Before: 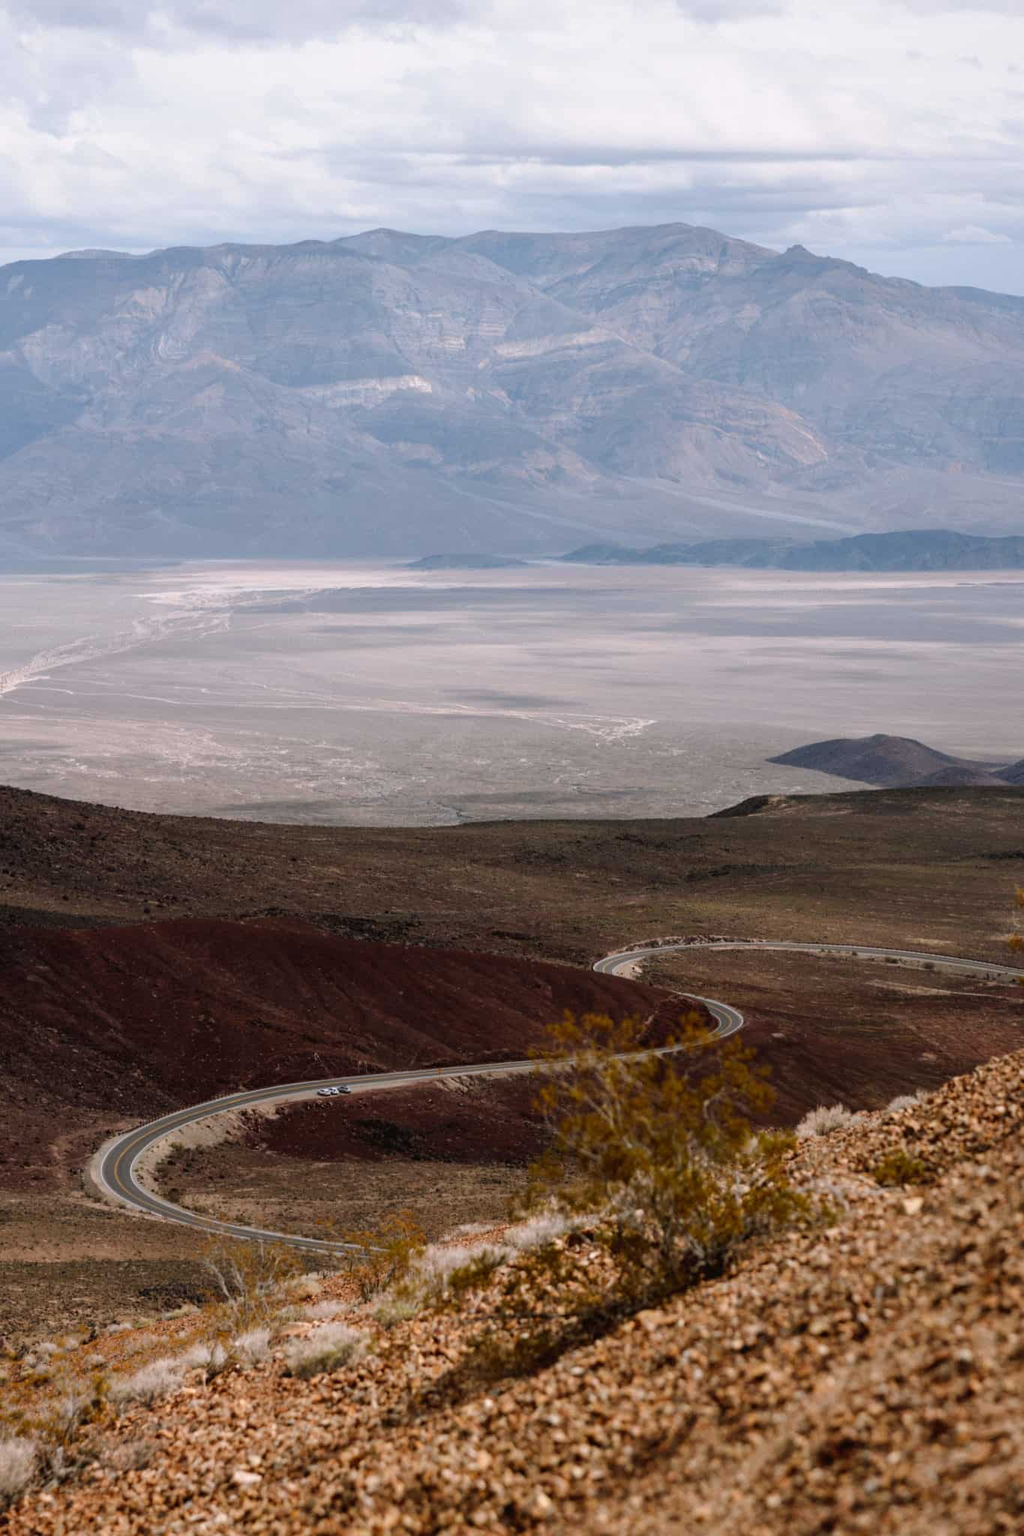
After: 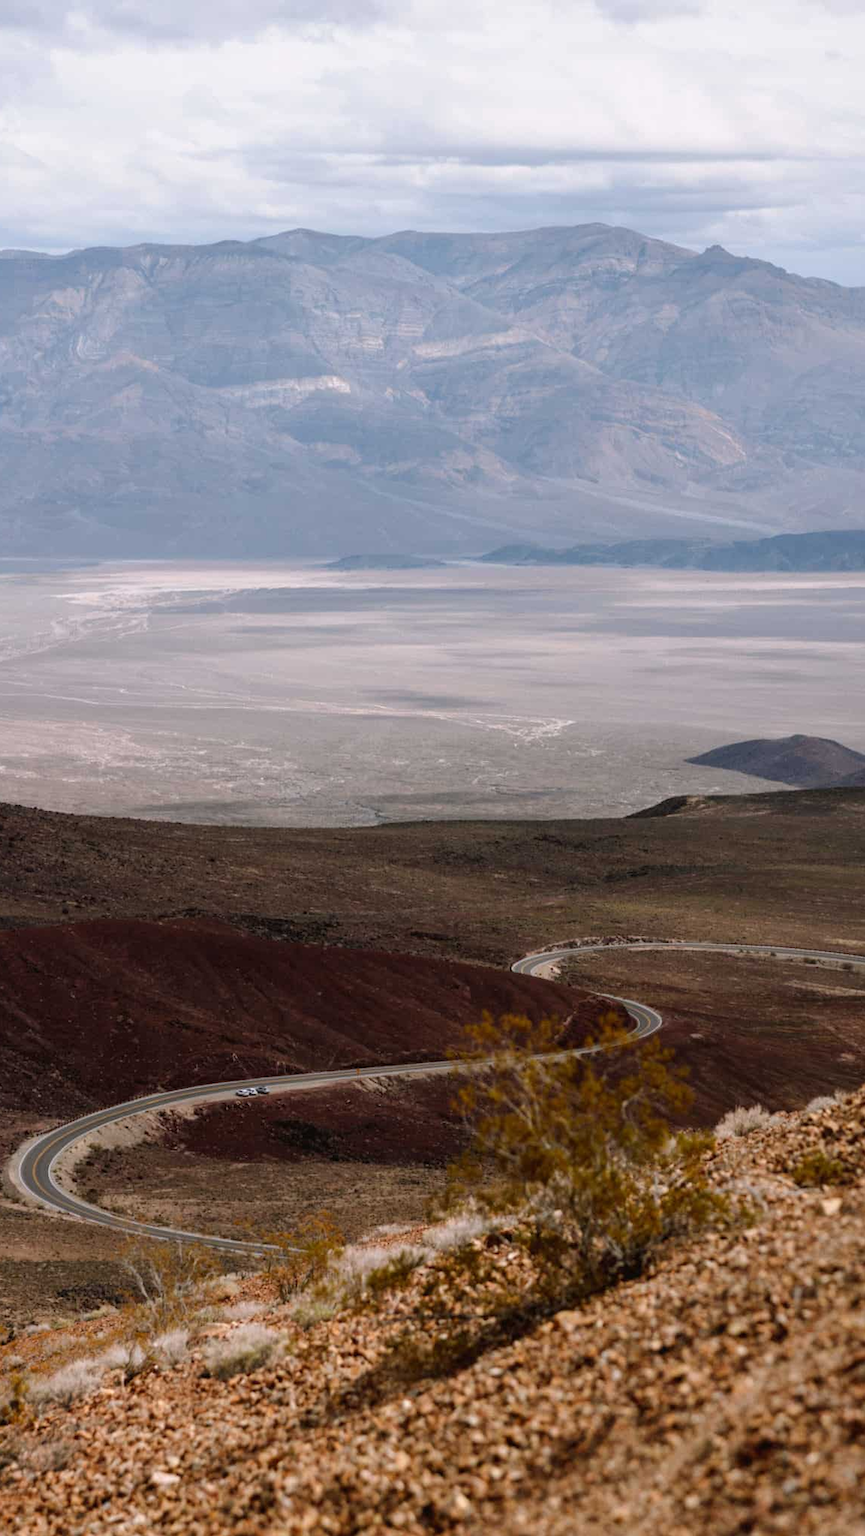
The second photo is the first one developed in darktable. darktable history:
crop: left 8.009%, right 7.464%
